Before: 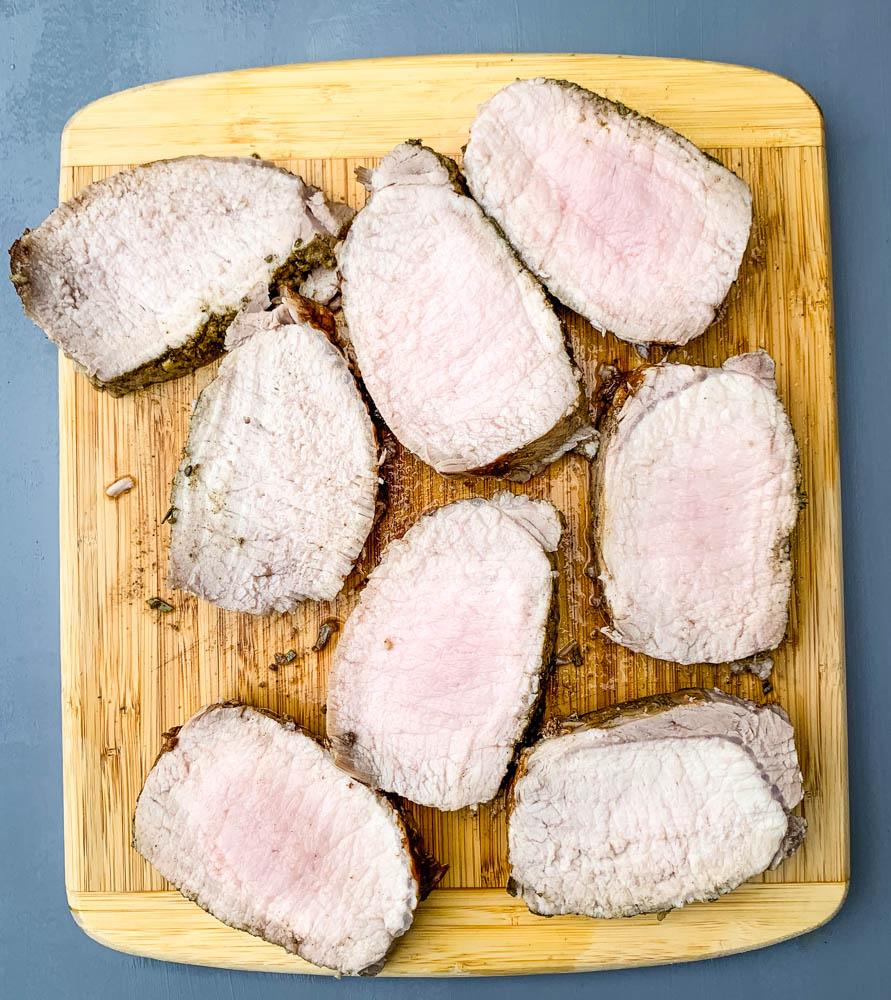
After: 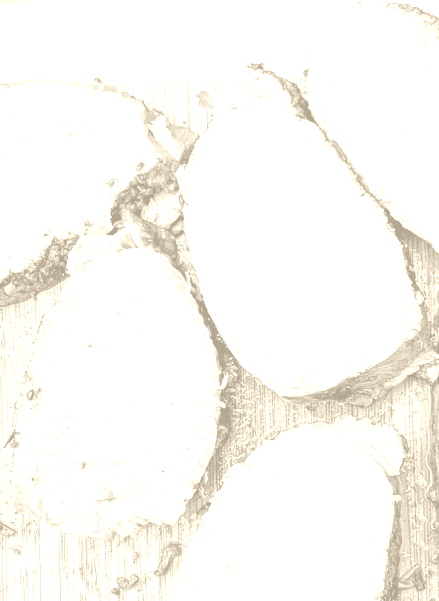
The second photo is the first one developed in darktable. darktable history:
colorize: hue 36°, saturation 71%, lightness 80.79%
crop: left 17.835%, top 7.675%, right 32.881%, bottom 32.213%
